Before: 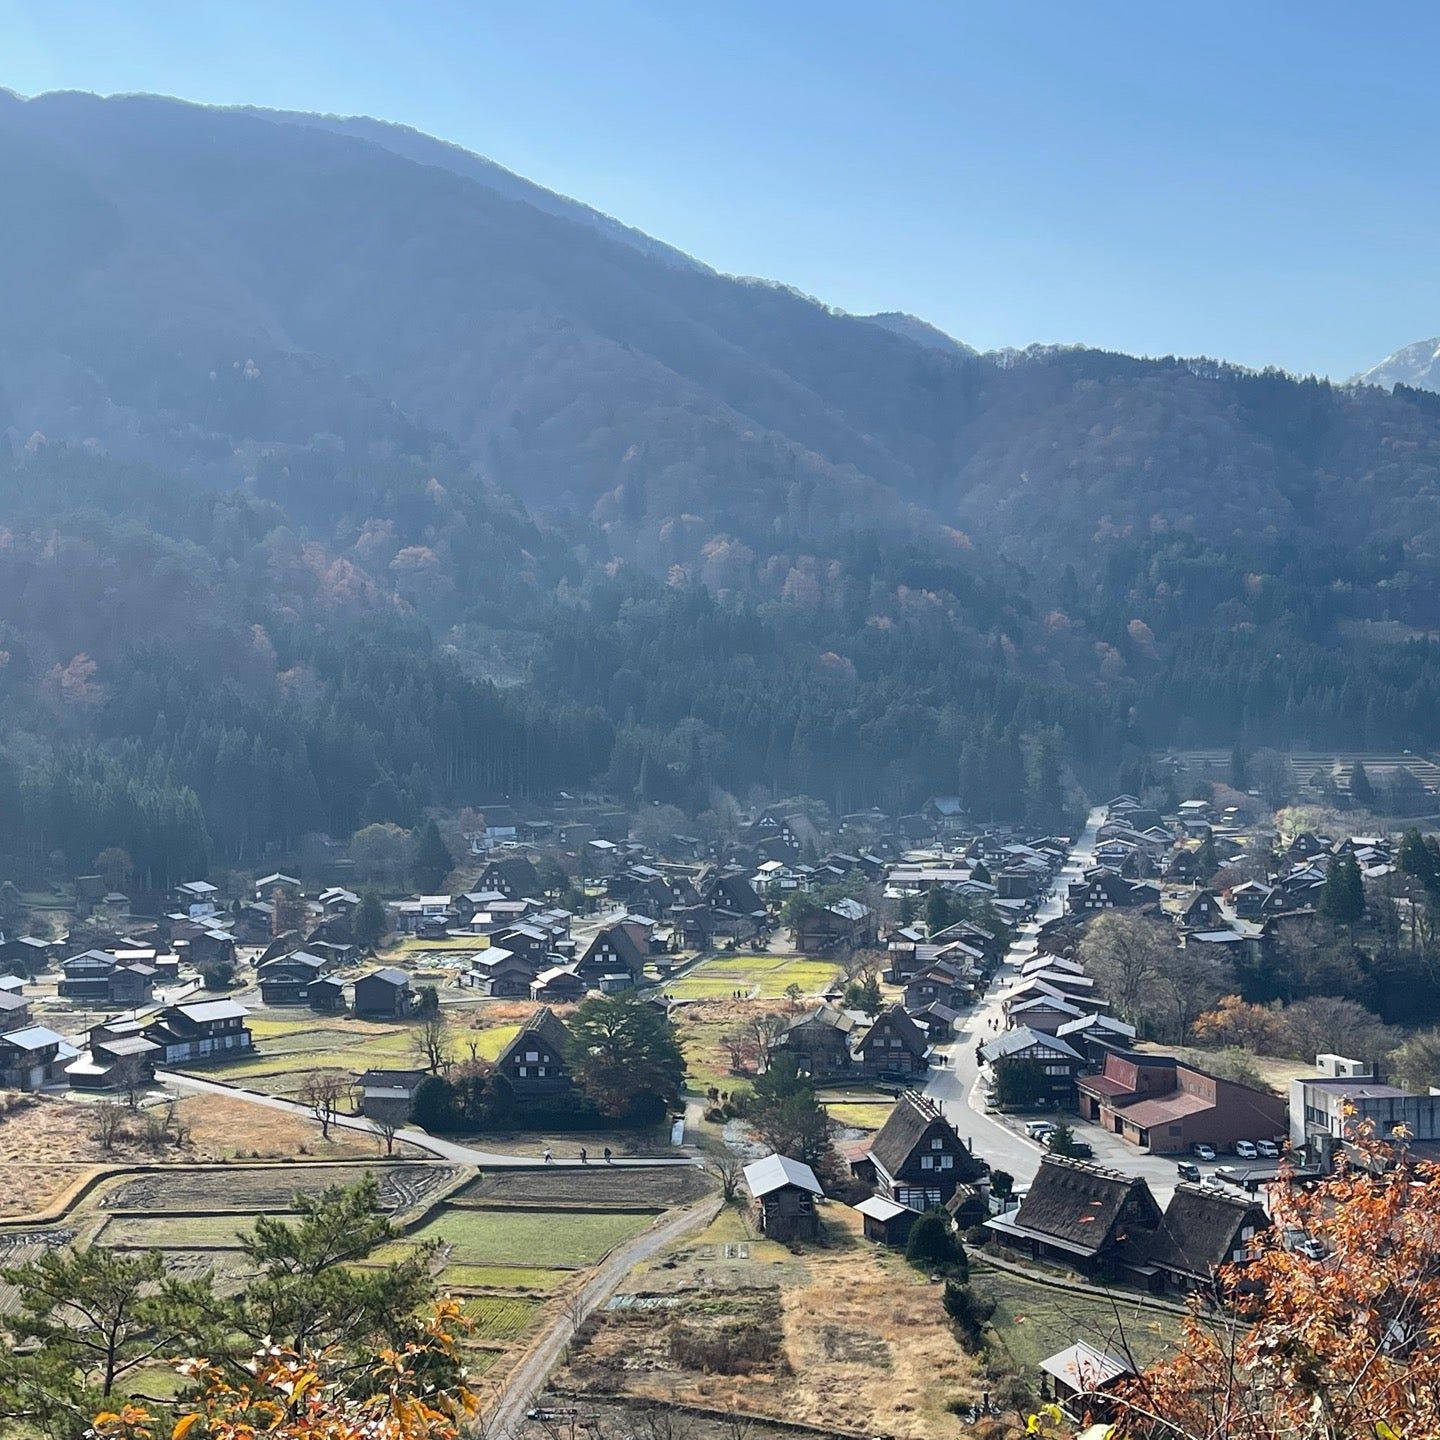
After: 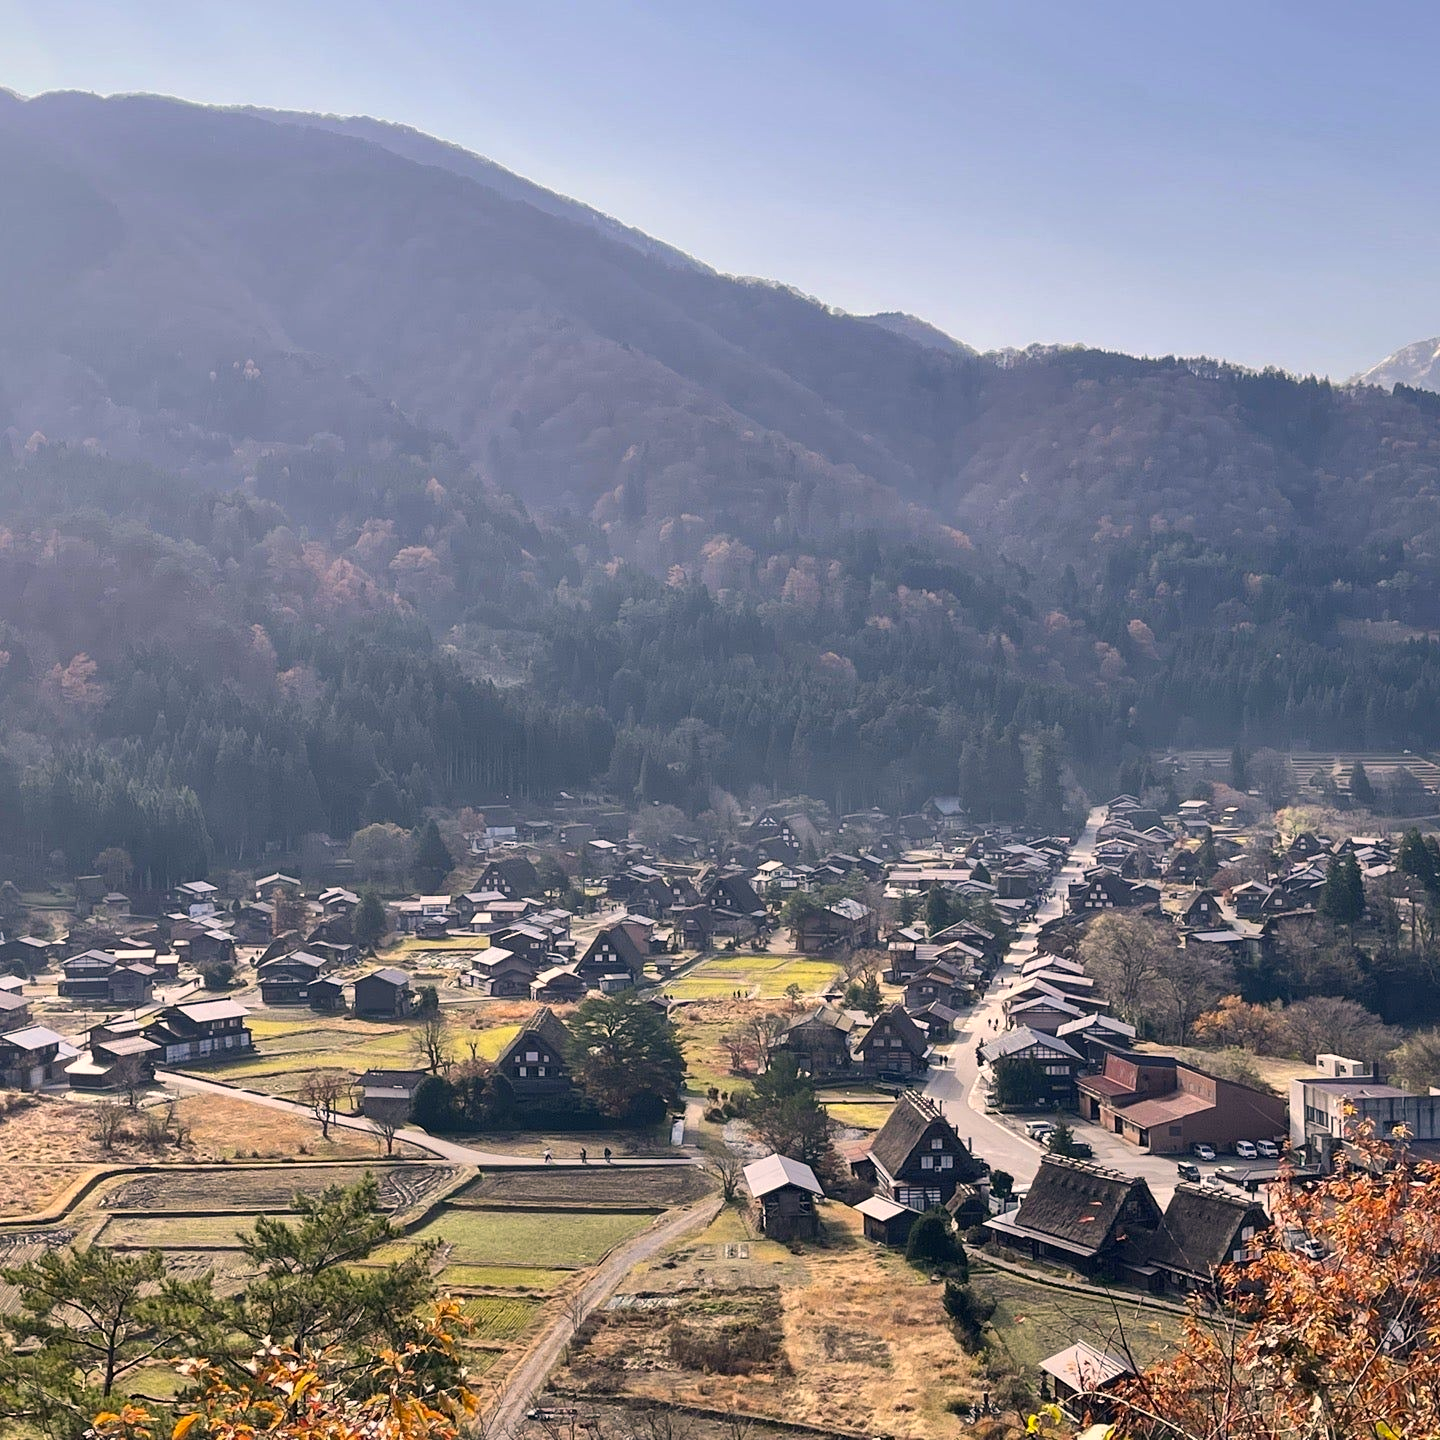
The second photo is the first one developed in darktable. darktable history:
color correction: highlights a* 11.96, highlights b* 11.58
local contrast: mode bilateral grid, contrast 20, coarseness 50, detail 120%, midtone range 0.2
